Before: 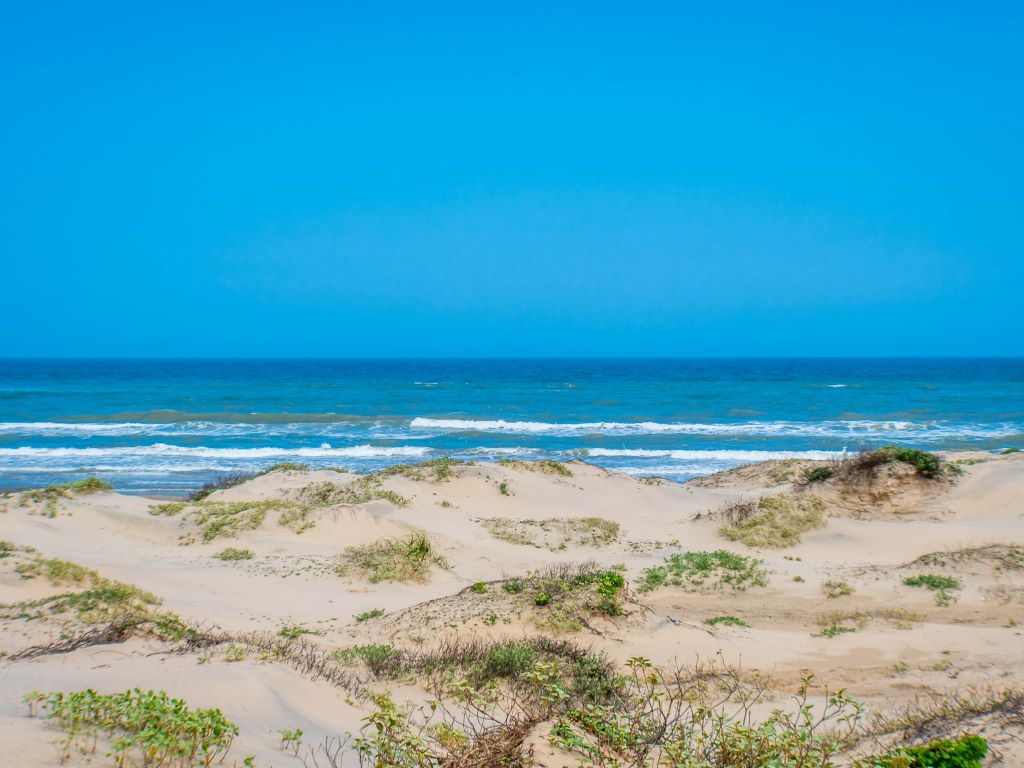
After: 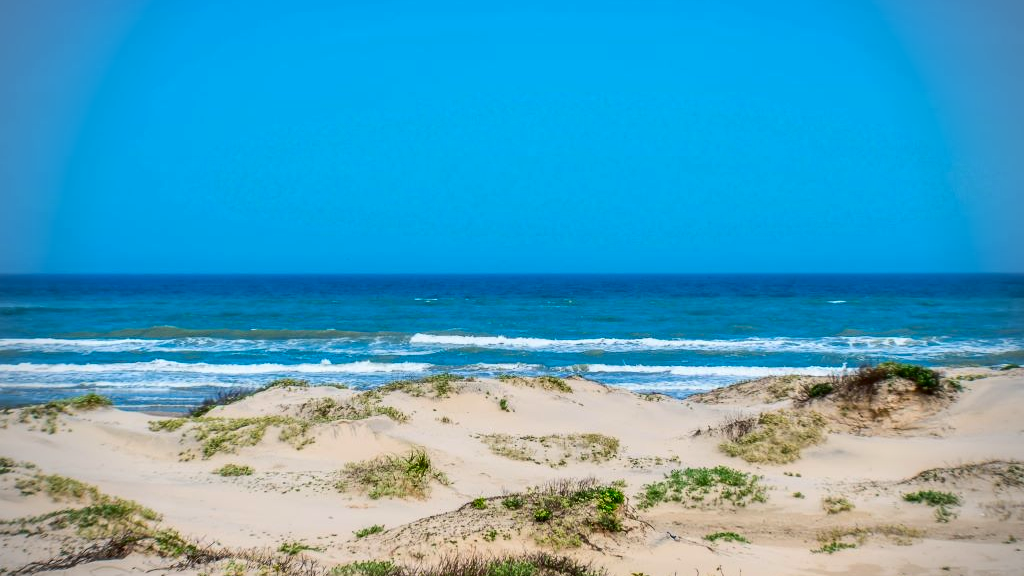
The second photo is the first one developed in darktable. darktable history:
contrast brightness saturation: contrast 0.2, brightness -0.11, saturation 0.1
crop: top 11.038%, bottom 13.962%
vignetting: on, module defaults
